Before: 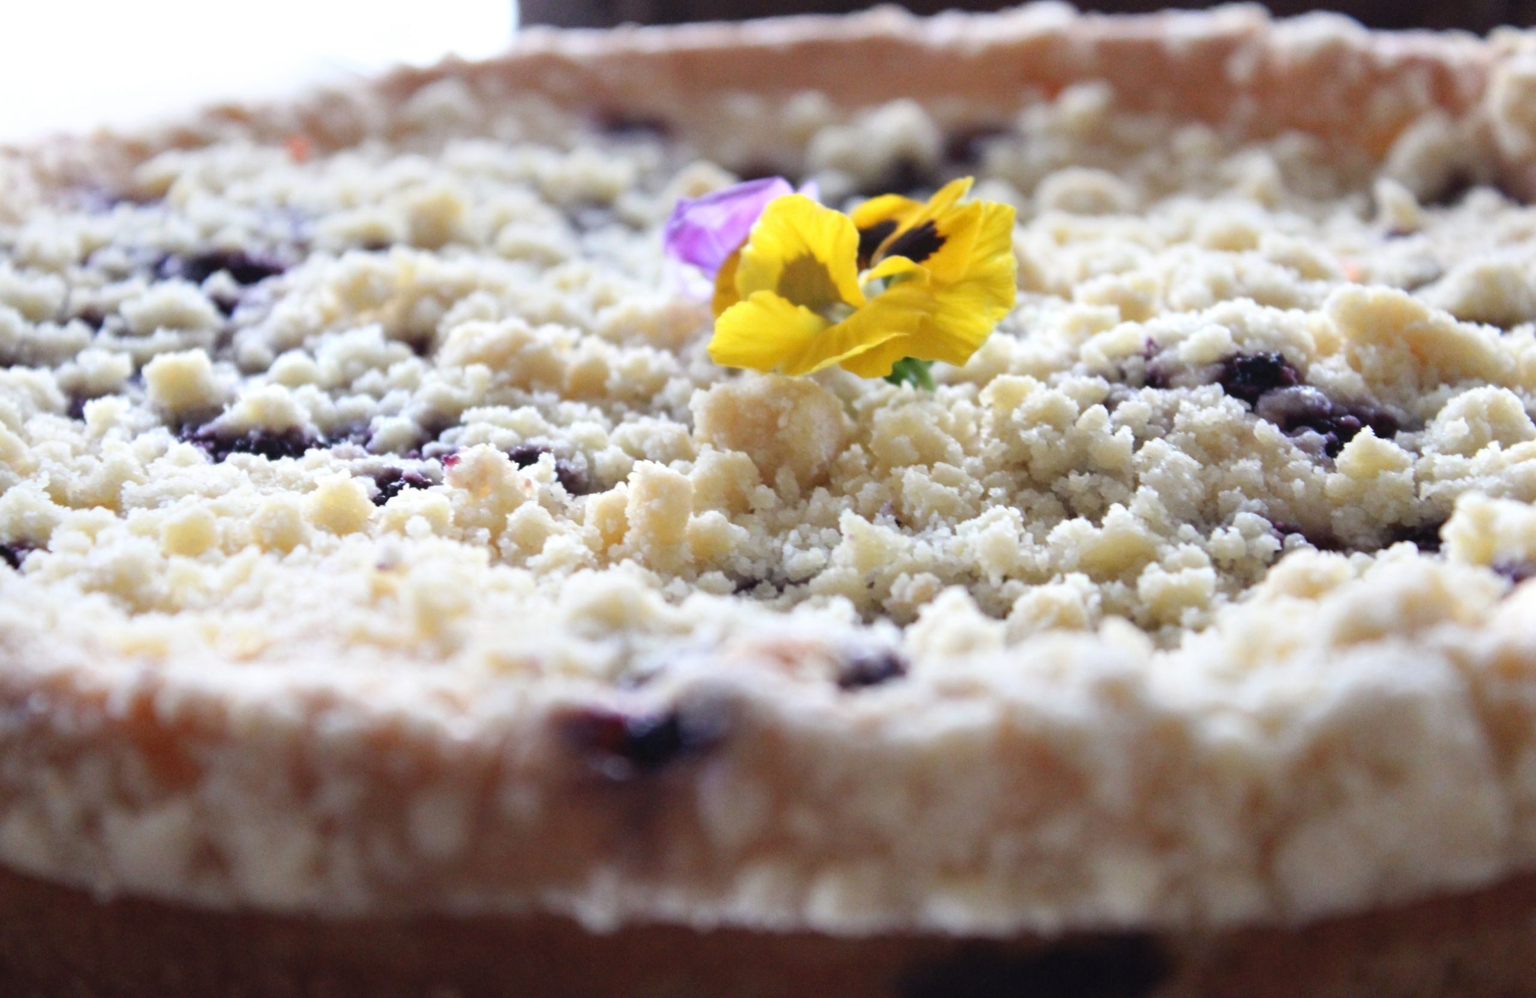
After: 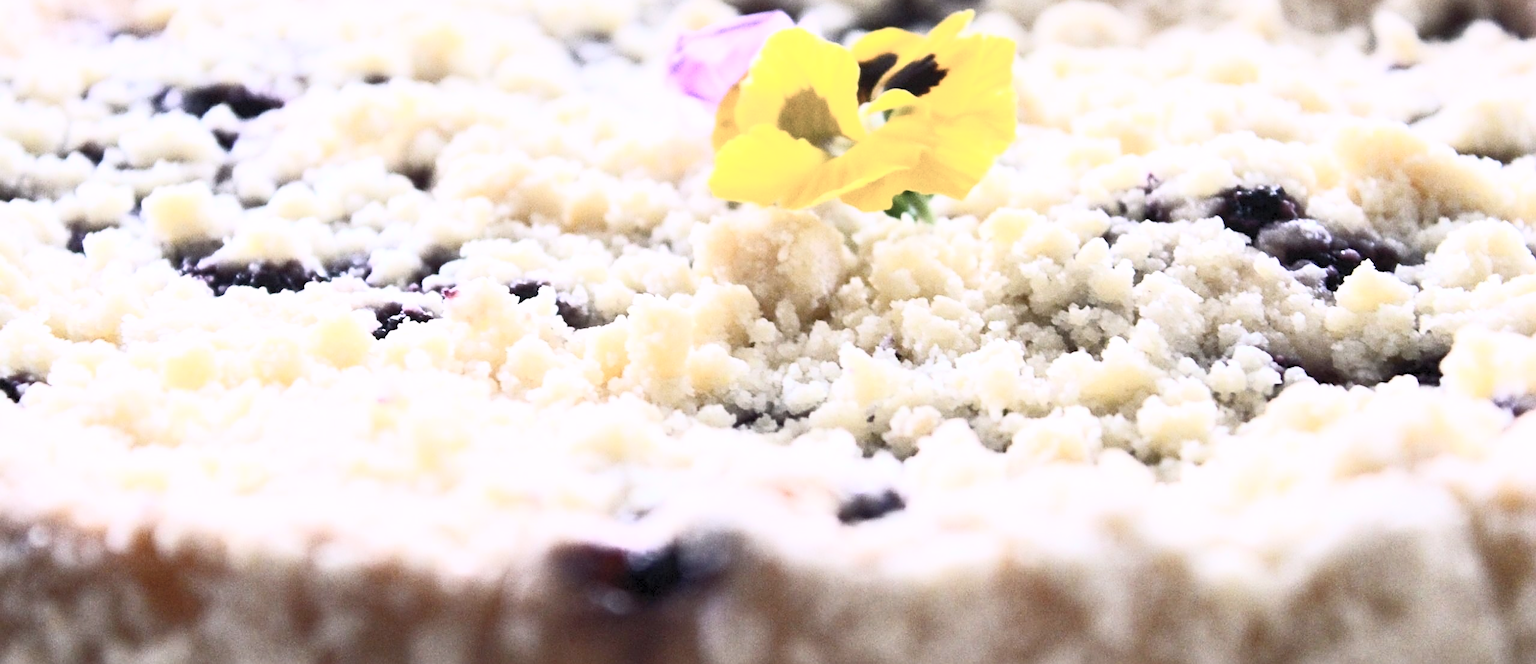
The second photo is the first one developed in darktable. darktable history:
crop: top 16.727%, bottom 16.727%
sharpen: on, module defaults
contrast brightness saturation: contrast 0.57, brightness 0.57, saturation -0.34
local contrast: mode bilateral grid, contrast 20, coarseness 50, detail 102%, midtone range 0.2
color balance rgb: shadows lift › chroma 2%, shadows lift › hue 217.2°, power › chroma 0.25%, power › hue 60°, highlights gain › chroma 1.5%, highlights gain › hue 309.6°, global offset › luminance -0.5%, perceptual saturation grading › global saturation 15%, global vibrance 20%
